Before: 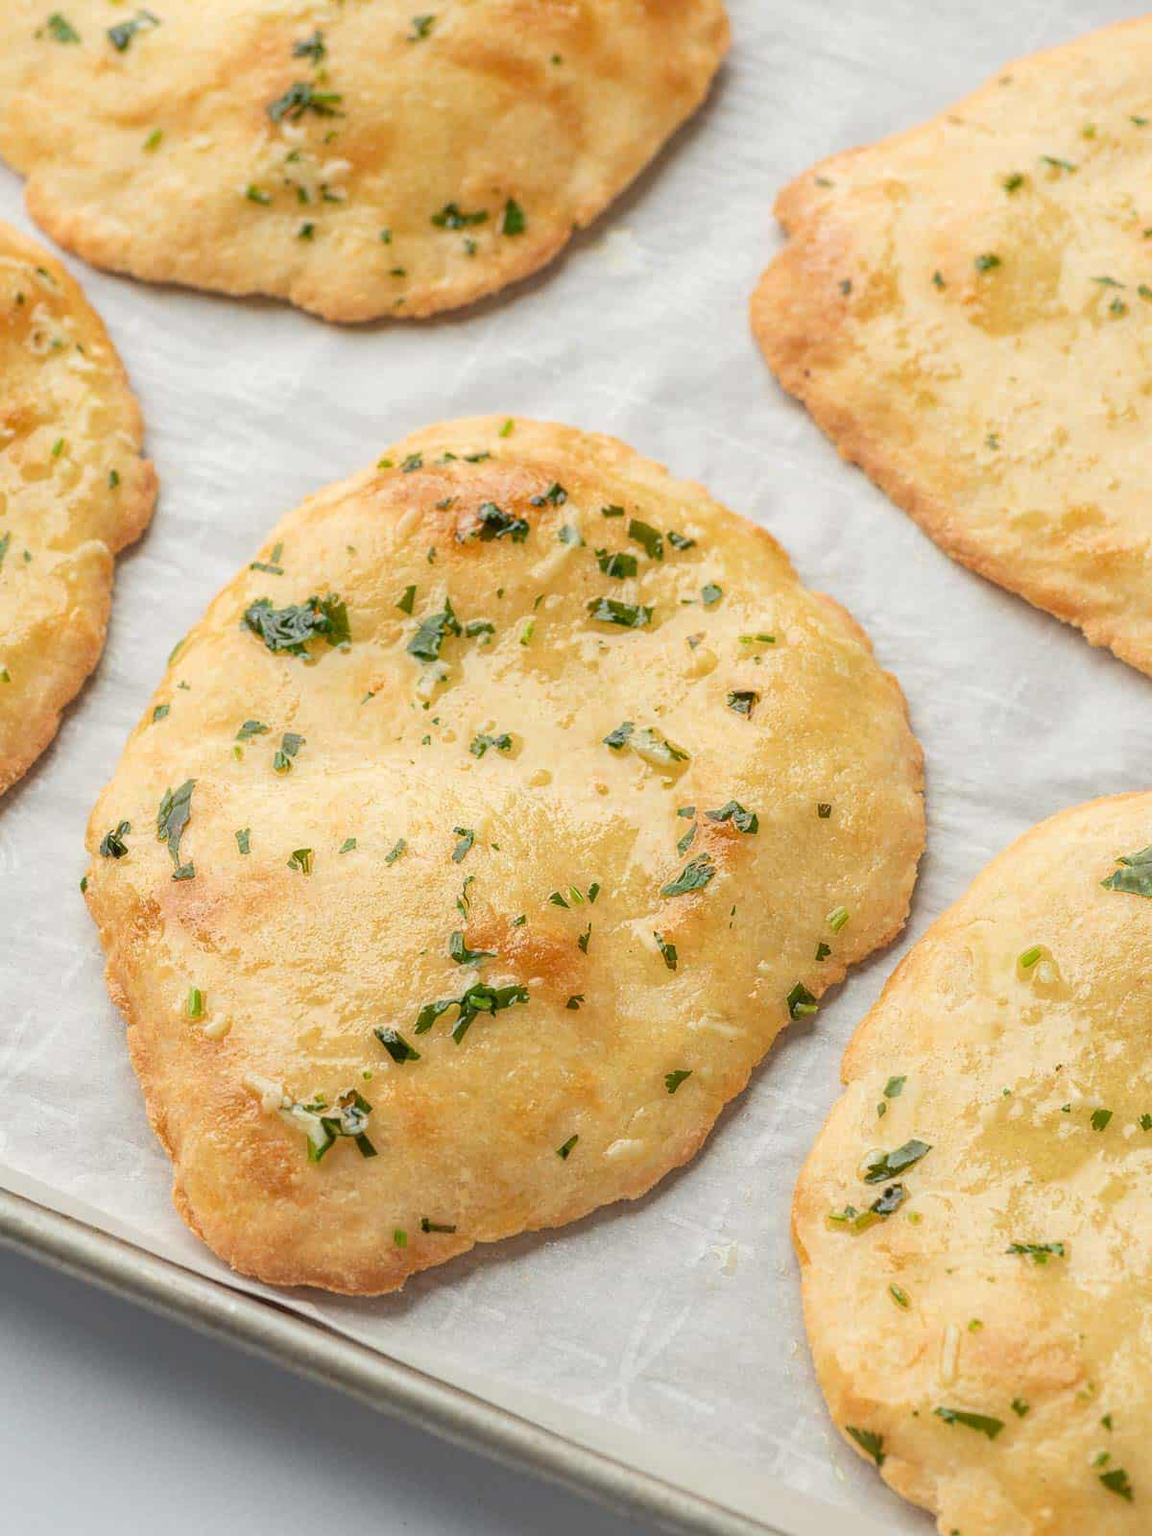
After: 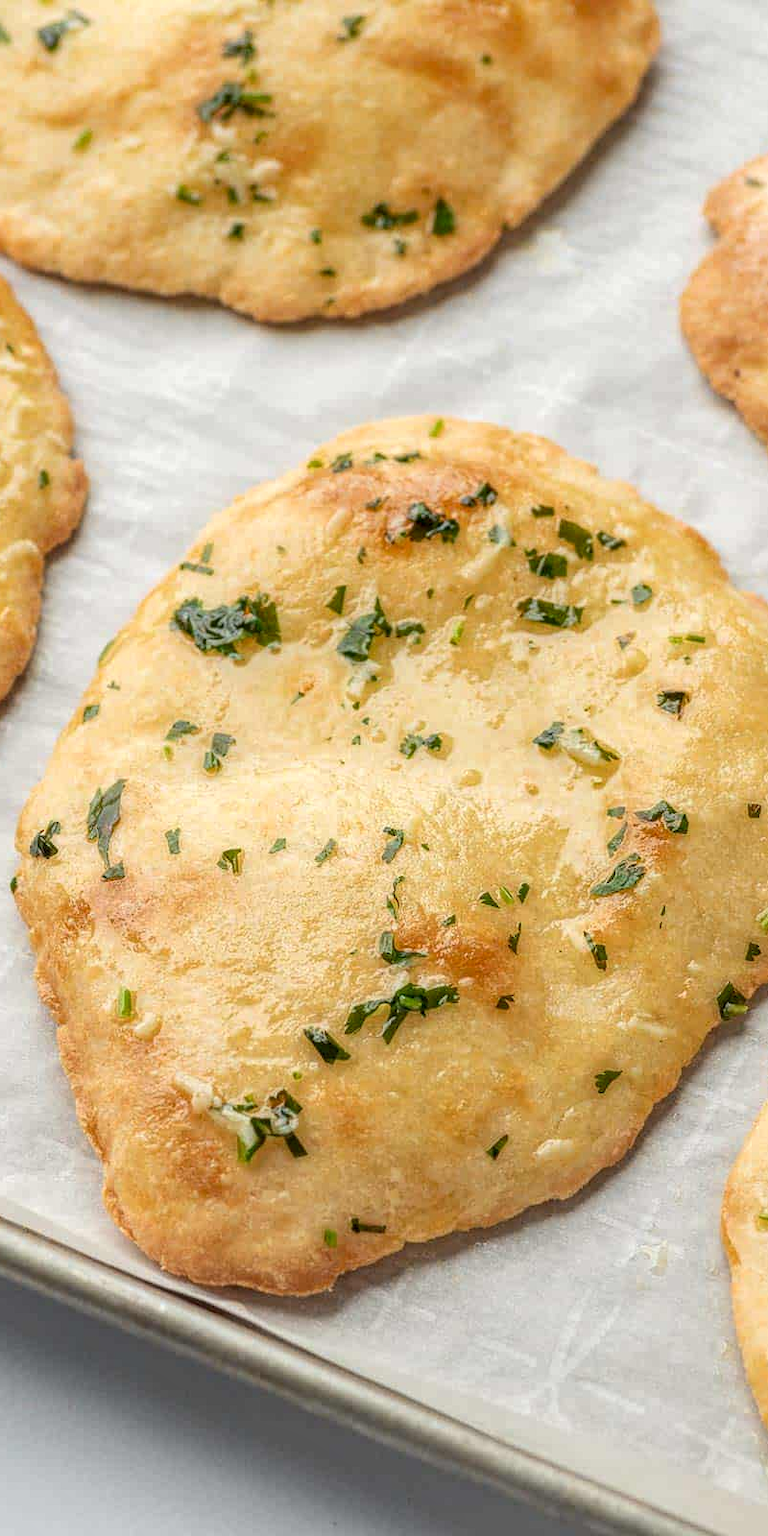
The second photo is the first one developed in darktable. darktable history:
local contrast: detail 130%
crop and rotate: left 6.145%, right 27.122%
